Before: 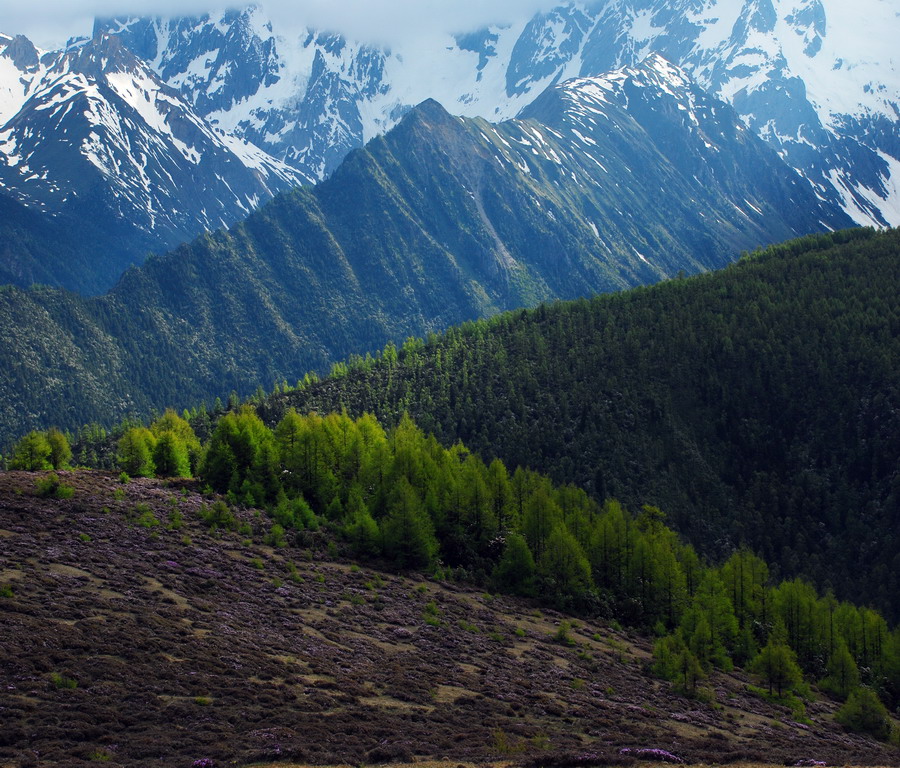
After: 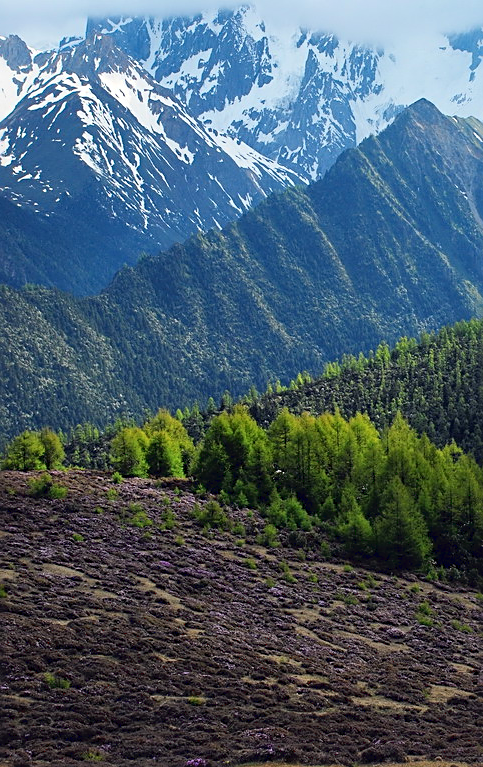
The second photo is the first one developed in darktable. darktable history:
crop: left 0.806%, right 45.453%, bottom 0.084%
sharpen: on, module defaults
tone curve: curves: ch0 [(0, 0) (0.003, 0.032) (0.011, 0.033) (0.025, 0.036) (0.044, 0.046) (0.069, 0.069) (0.1, 0.108) (0.136, 0.157) (0.177, 0.208) (0.224, 0.256) (0.277, 0.313) (0.335, 0.379) (0.399, 0.444) (0.468, 0.514) (0.543, 0.595) (0.623, 0.687) (0.709, 0.772) (0.801, 0.854) (0.898, 0.933) (1, 1)]
shadows and highlights: shadows 36.91, highlights -27.59, soften with gaussian
